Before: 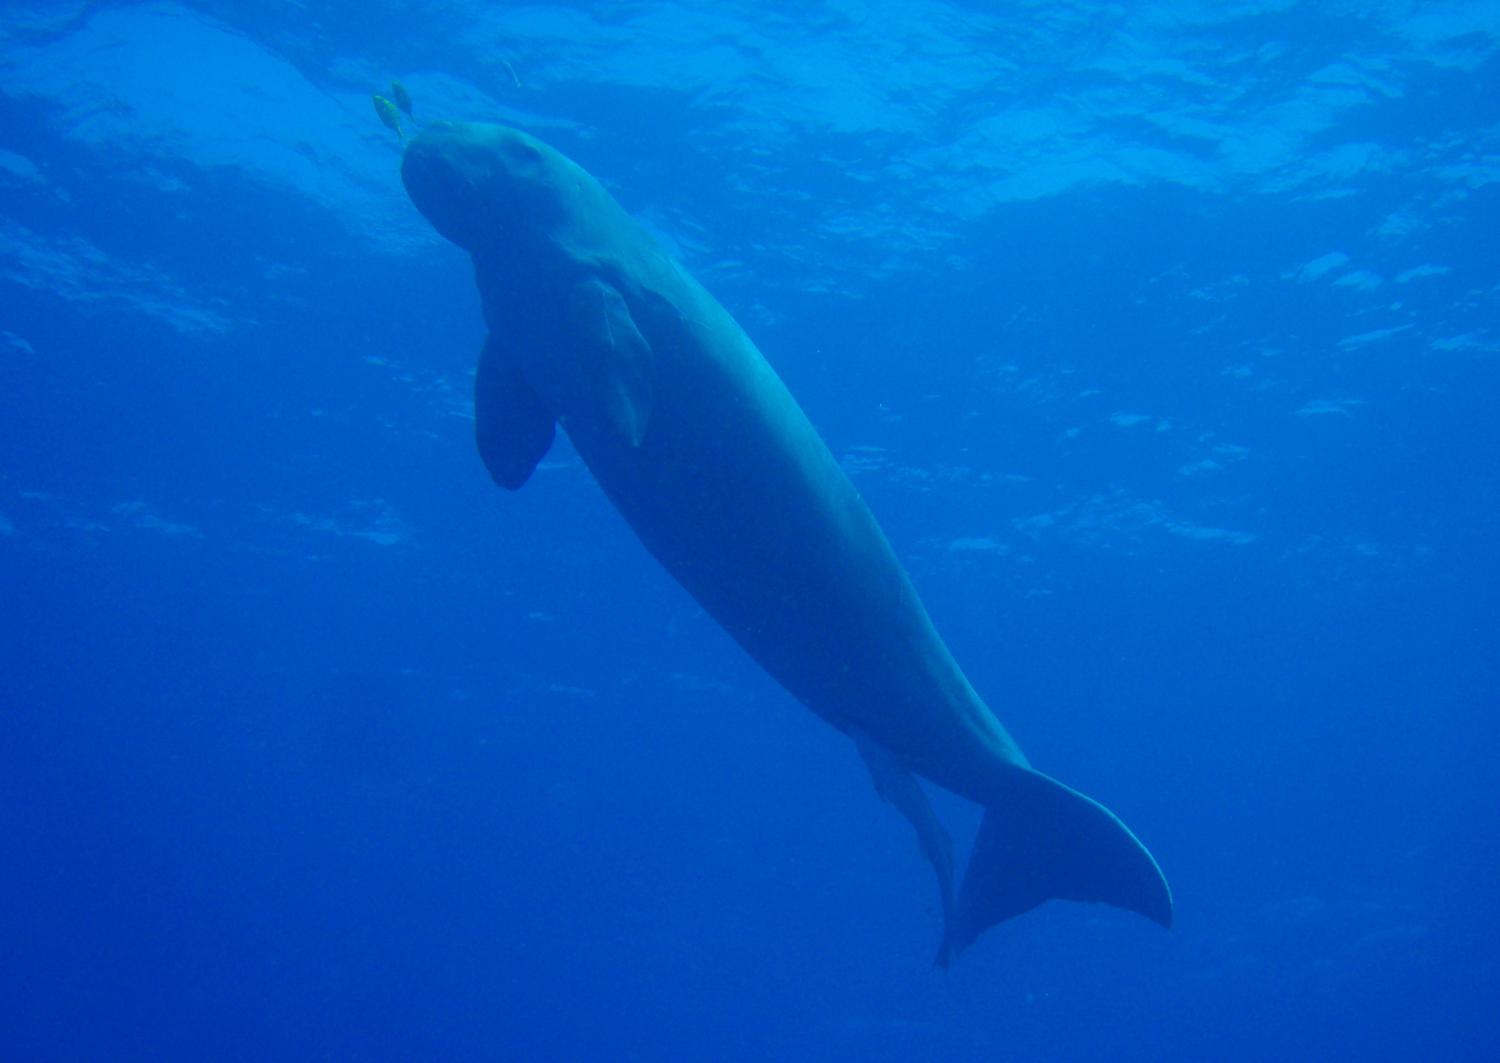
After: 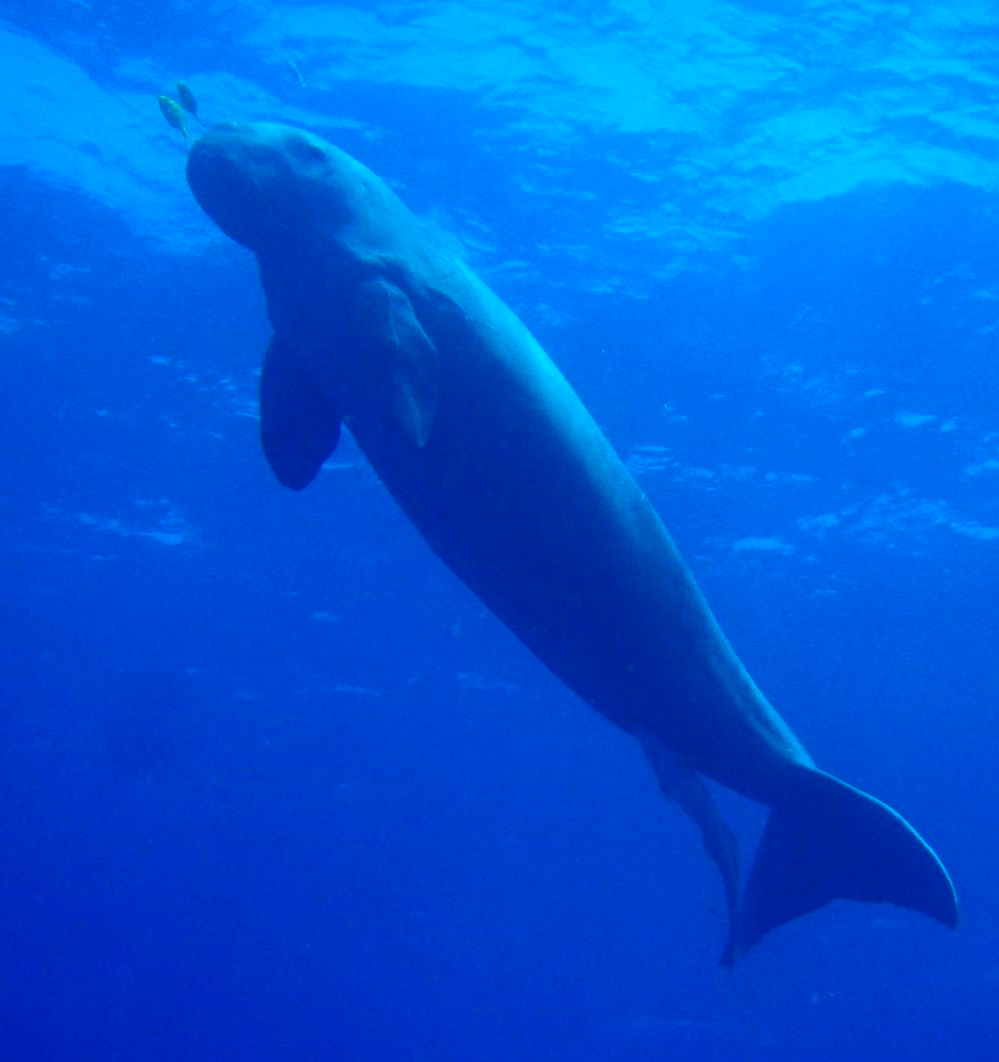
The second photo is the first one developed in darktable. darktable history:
rotate and perspective: automatic cropping off
contrast brightness saturation: contrast 0.19, brightness -0.24, saturation 0.11
crop and rotate: left 14.385%, right 18.948%
exposure: black level correction 0, exposure 0.7 EV, compensate exposure bias true, compensate highlight preservation false
